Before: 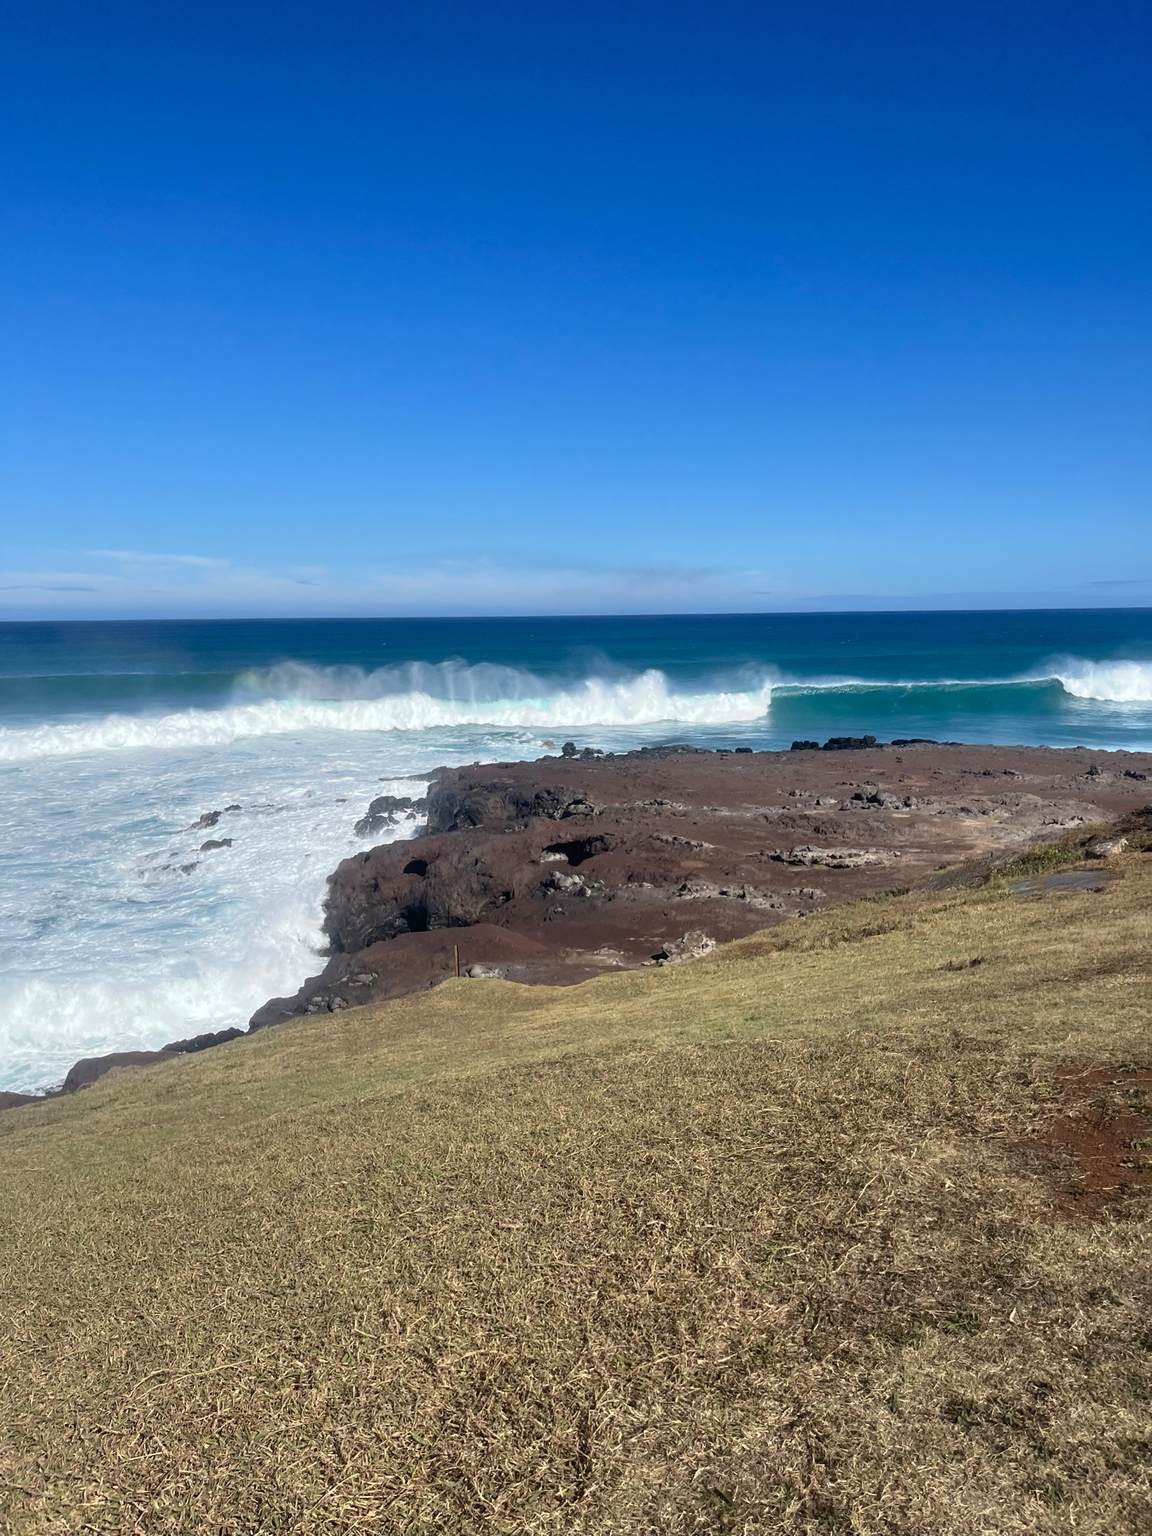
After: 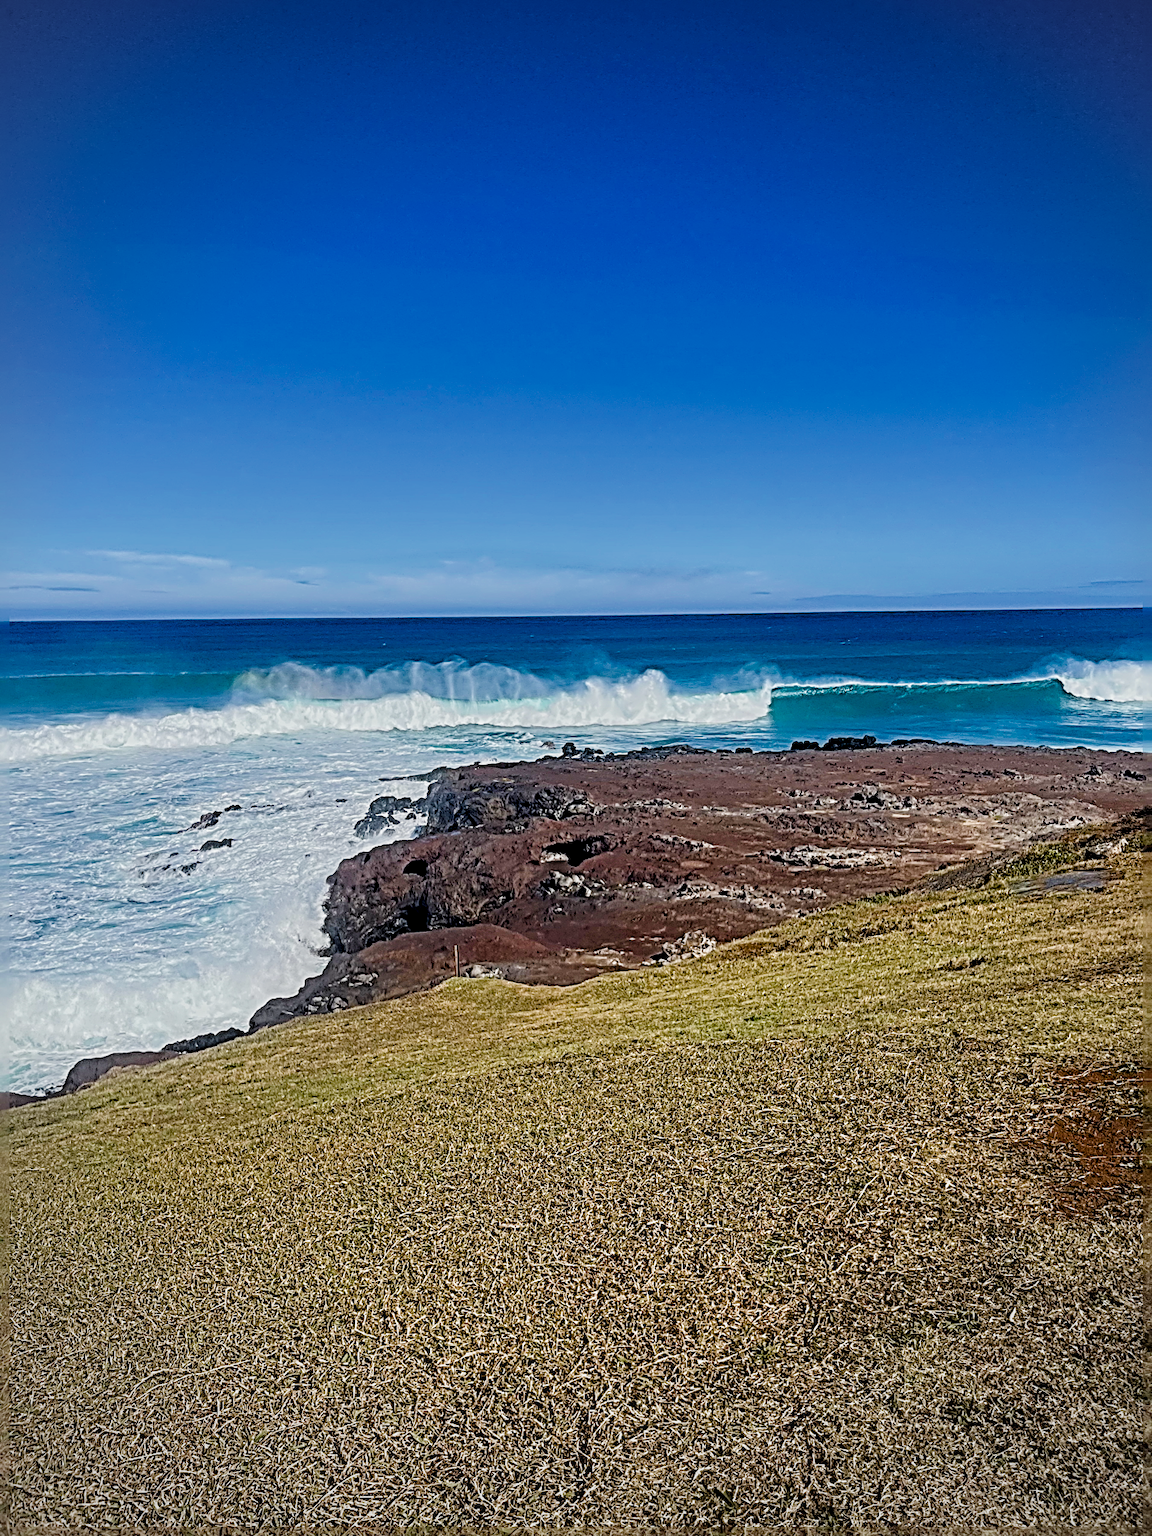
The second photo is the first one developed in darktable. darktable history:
local contrast: on, module defaults
sharpen: radius 4.03, amount 1.982
filmic rgb: black relative exposure -8.45 EV, white relative exposure 4.66 EV, hardness 3.82, add noise in highlights 0.001, color science v3 (2019), use custom middle-gray values true, contrast in highlights soft
vignetting: fall-off start 74.17%, fall-off radius 66.1%, brightness -0.538, saturation -0.507
color balance rgb: perceptual saturation grading › global saturation 44.099%, perceptual saturation grading › highlights -24.778%, perceptual saturation grading › shadows 49.965%, global vibrance 20%
